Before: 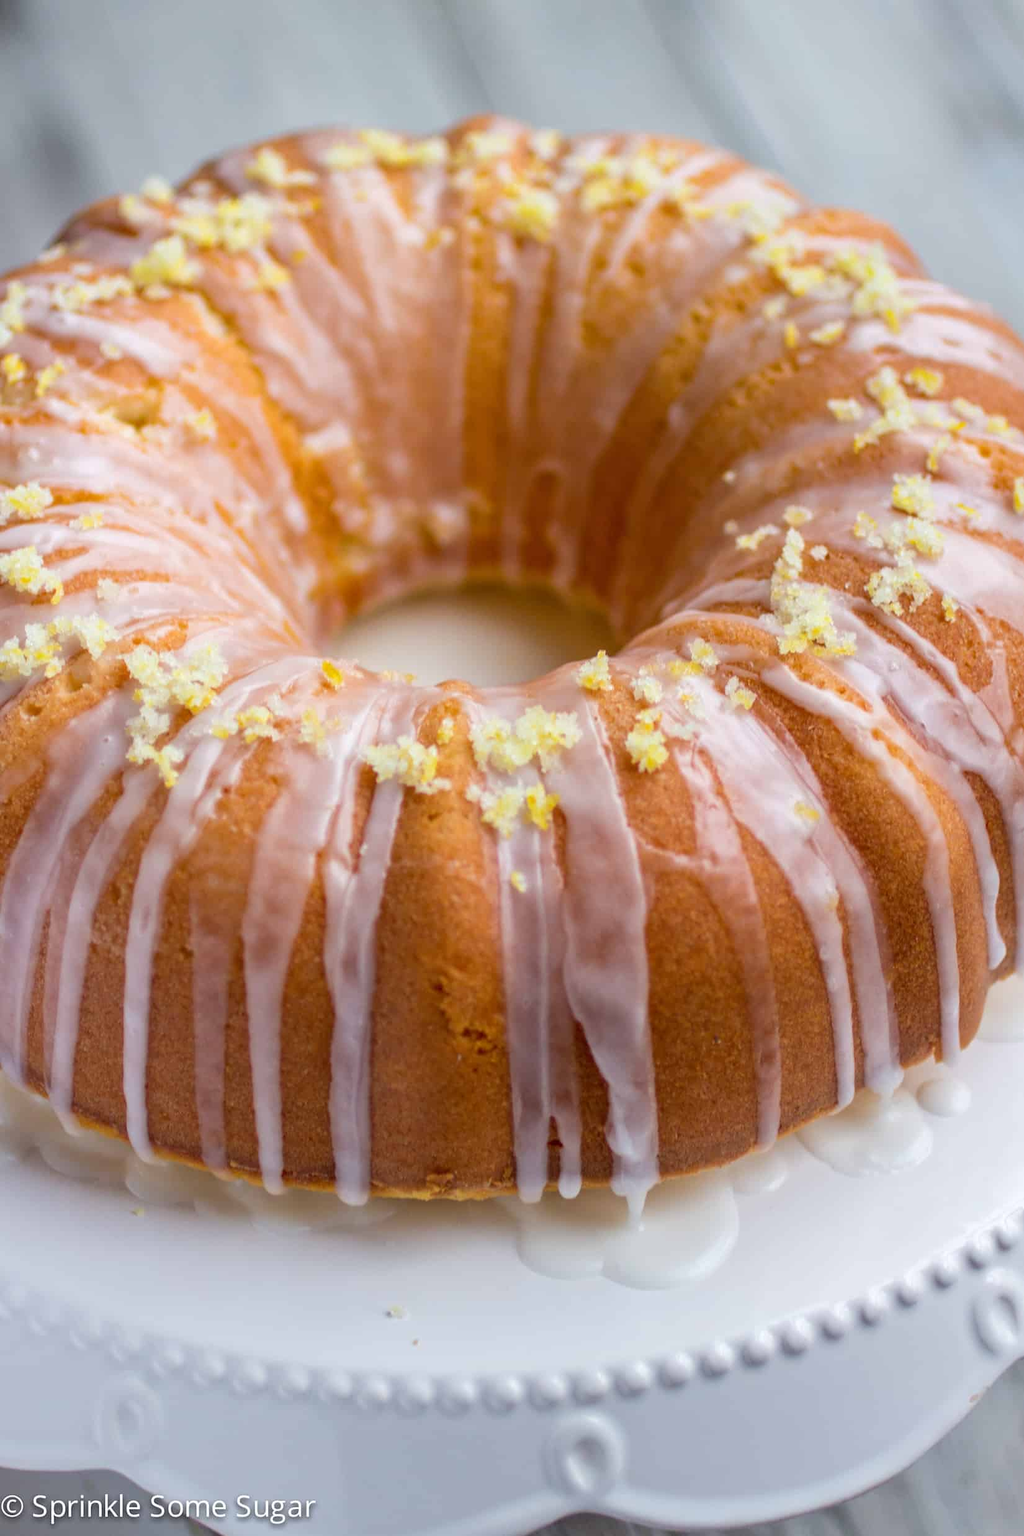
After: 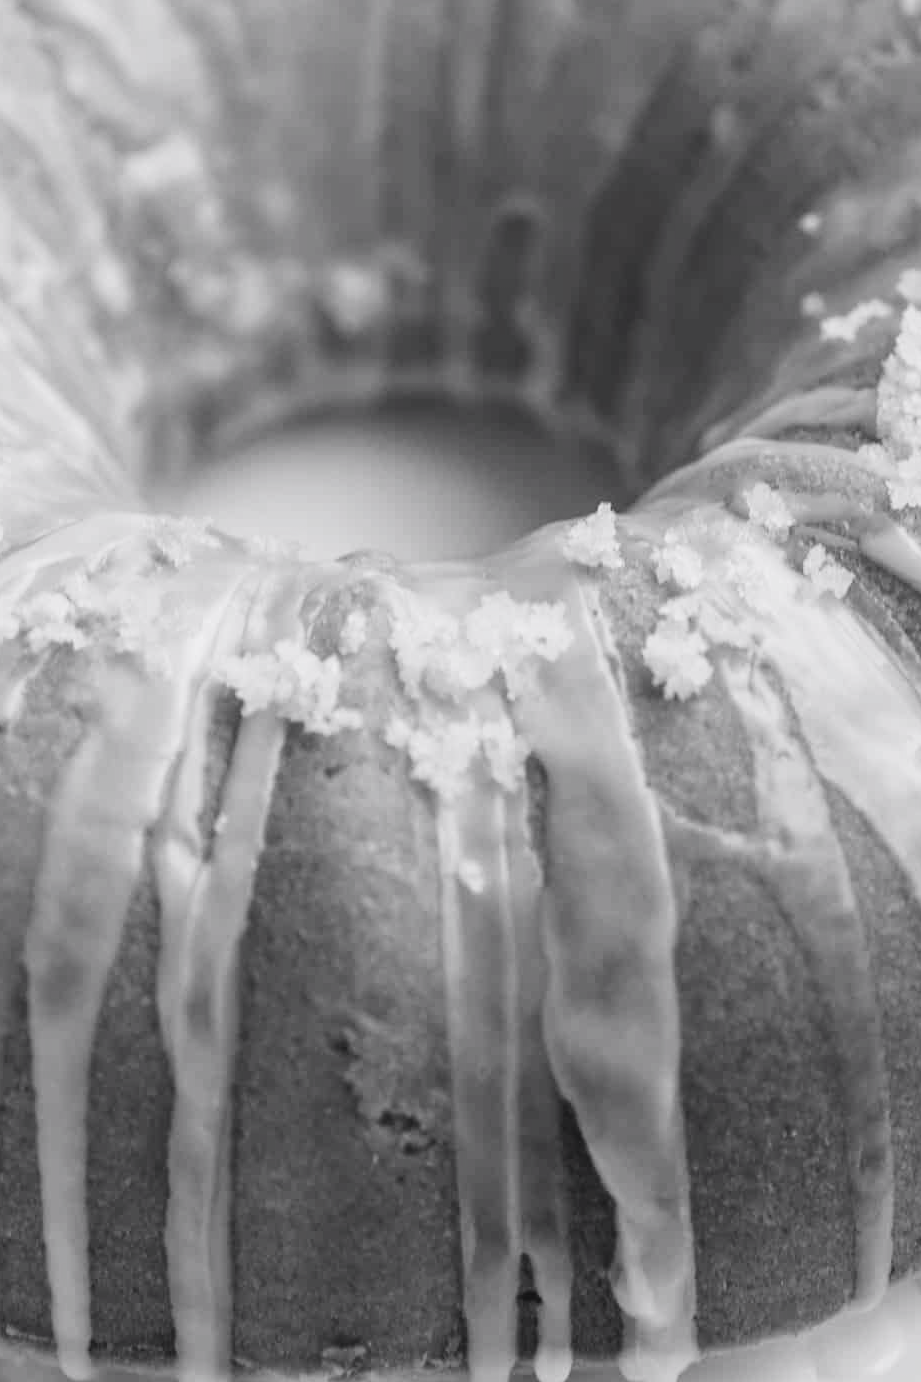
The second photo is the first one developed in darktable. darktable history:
contrast brightness saturation: saturation -1
tone curve: curves: ch0 [(0, 0.011) (0.139, 0.106) (0.295, 0.271) (0.499, 0.523) (0.739, 0.782) (0.857, 0.879) (1, 0.967)]; ch1 [(0, 0) (0.272, 0.249) (0.388, 0.385) (0.469, 0.456) (0.495, 0.497) (0.524, 0.518) (0.602, 0.623) (0.725, 0.779) (1, 1)]; ch2 [(0, 0) (0.125, 0.089) (0.353, 0.329) (0.443, 0.408) (0.502, 0.499) (0.548, 0.549) (0.608, 0.635) (1, 1)], color space Lab, independent channels, preserve colors none
crop and rotate: left 22.13%, top 22.054%, right 22.026%, bottom 22.102%
